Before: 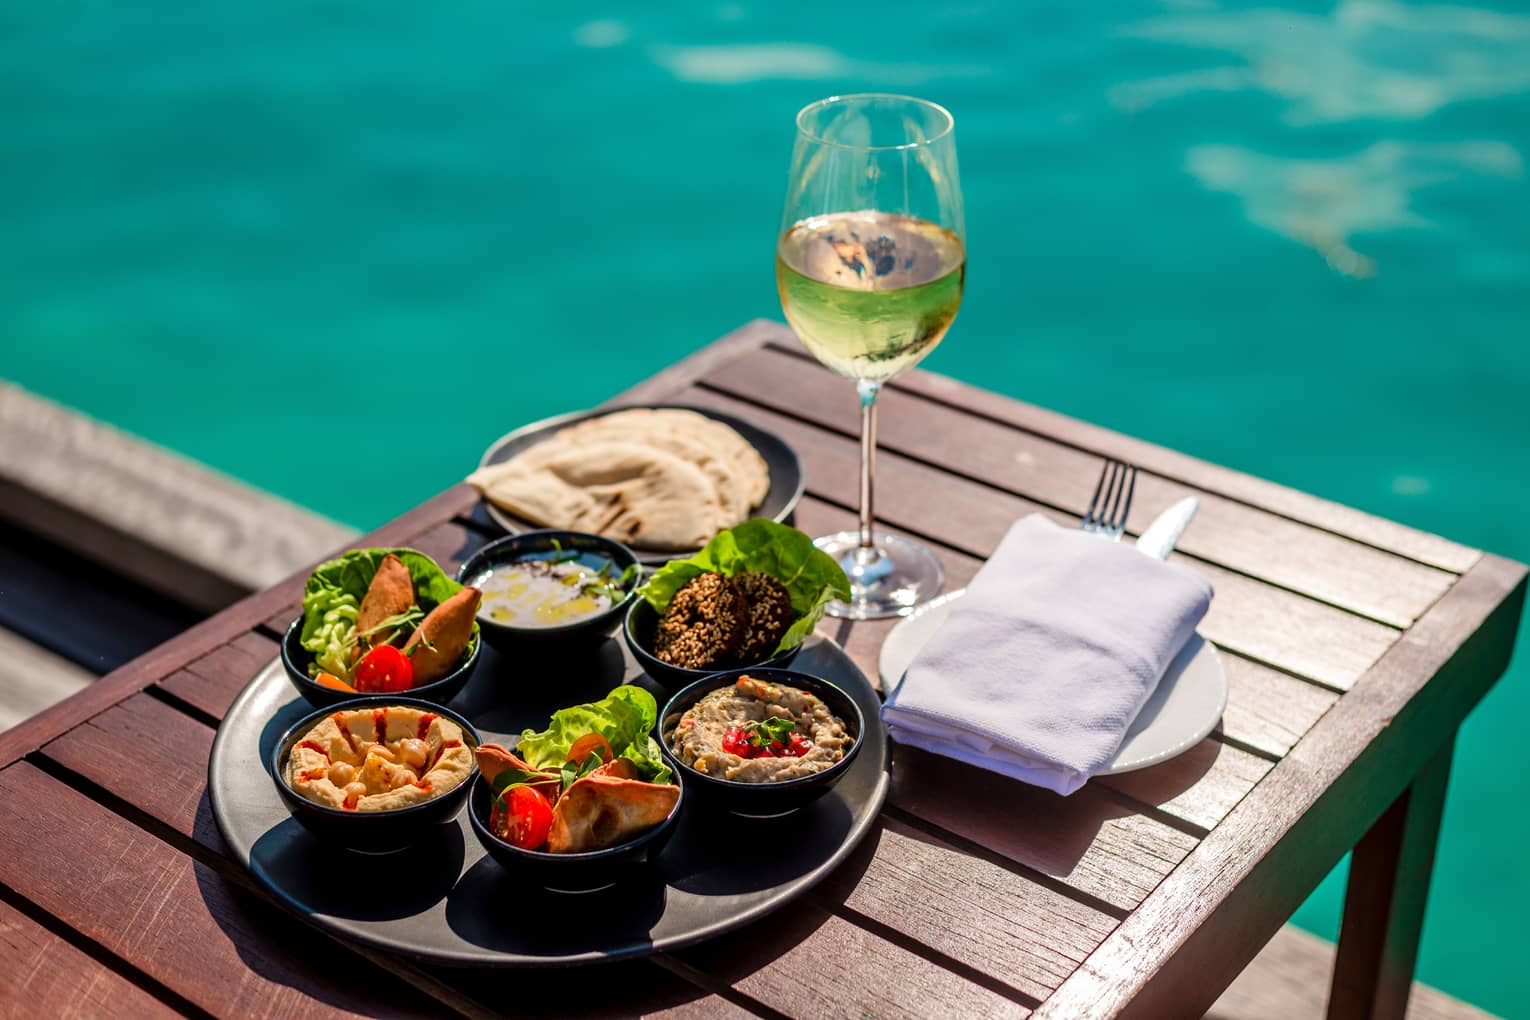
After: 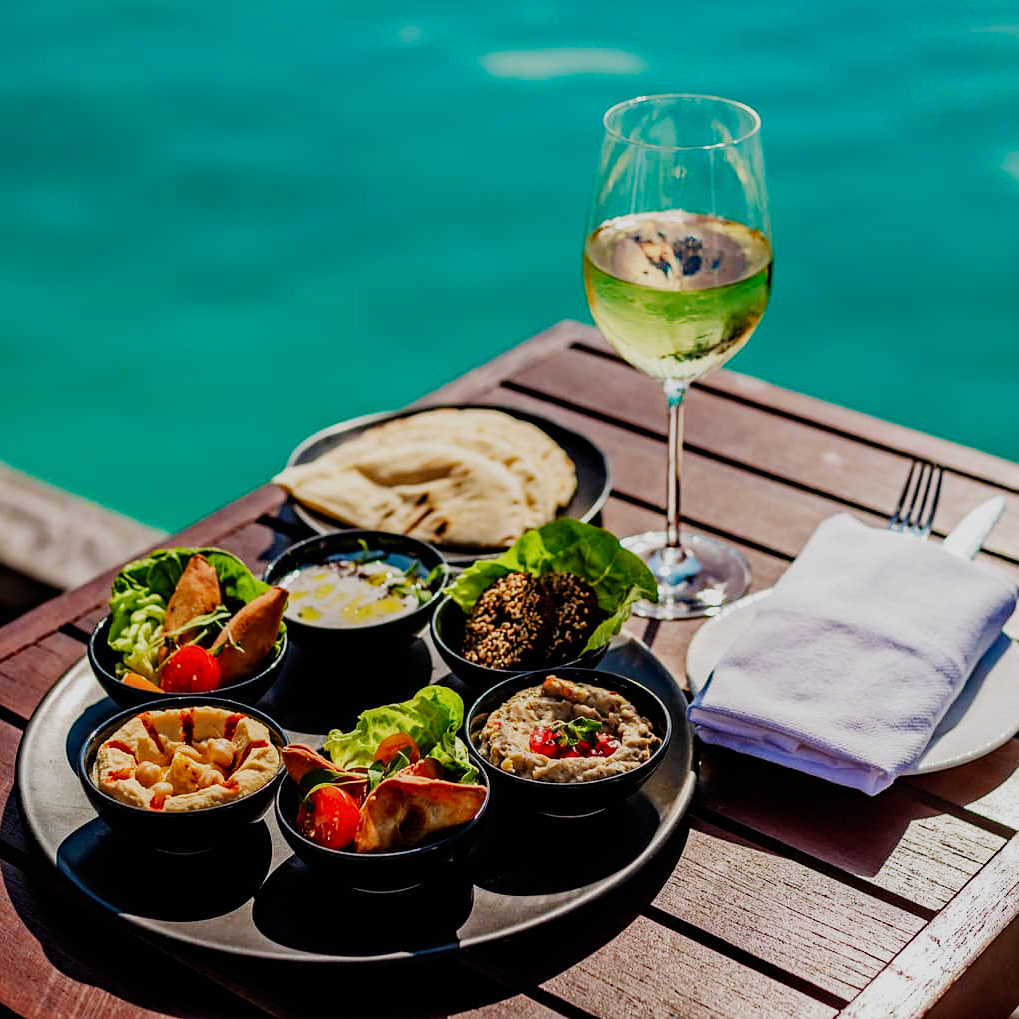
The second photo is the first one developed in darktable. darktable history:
haze removal: strength 0.42, compatibility mode true, adaptive false
sigmoid: skew -0.2, preserve hue 0%, red attenuation 0.1, red rotation 0.035, green attenuation 0.1, green rotation -0.017, blue attenuation 0.15, blue rotation -0.052, base primaries Rec2020
crop and rotate: left 12.673%, right 20.66%
sharpen: radius 1.272, amount 0.305, threshold 0
